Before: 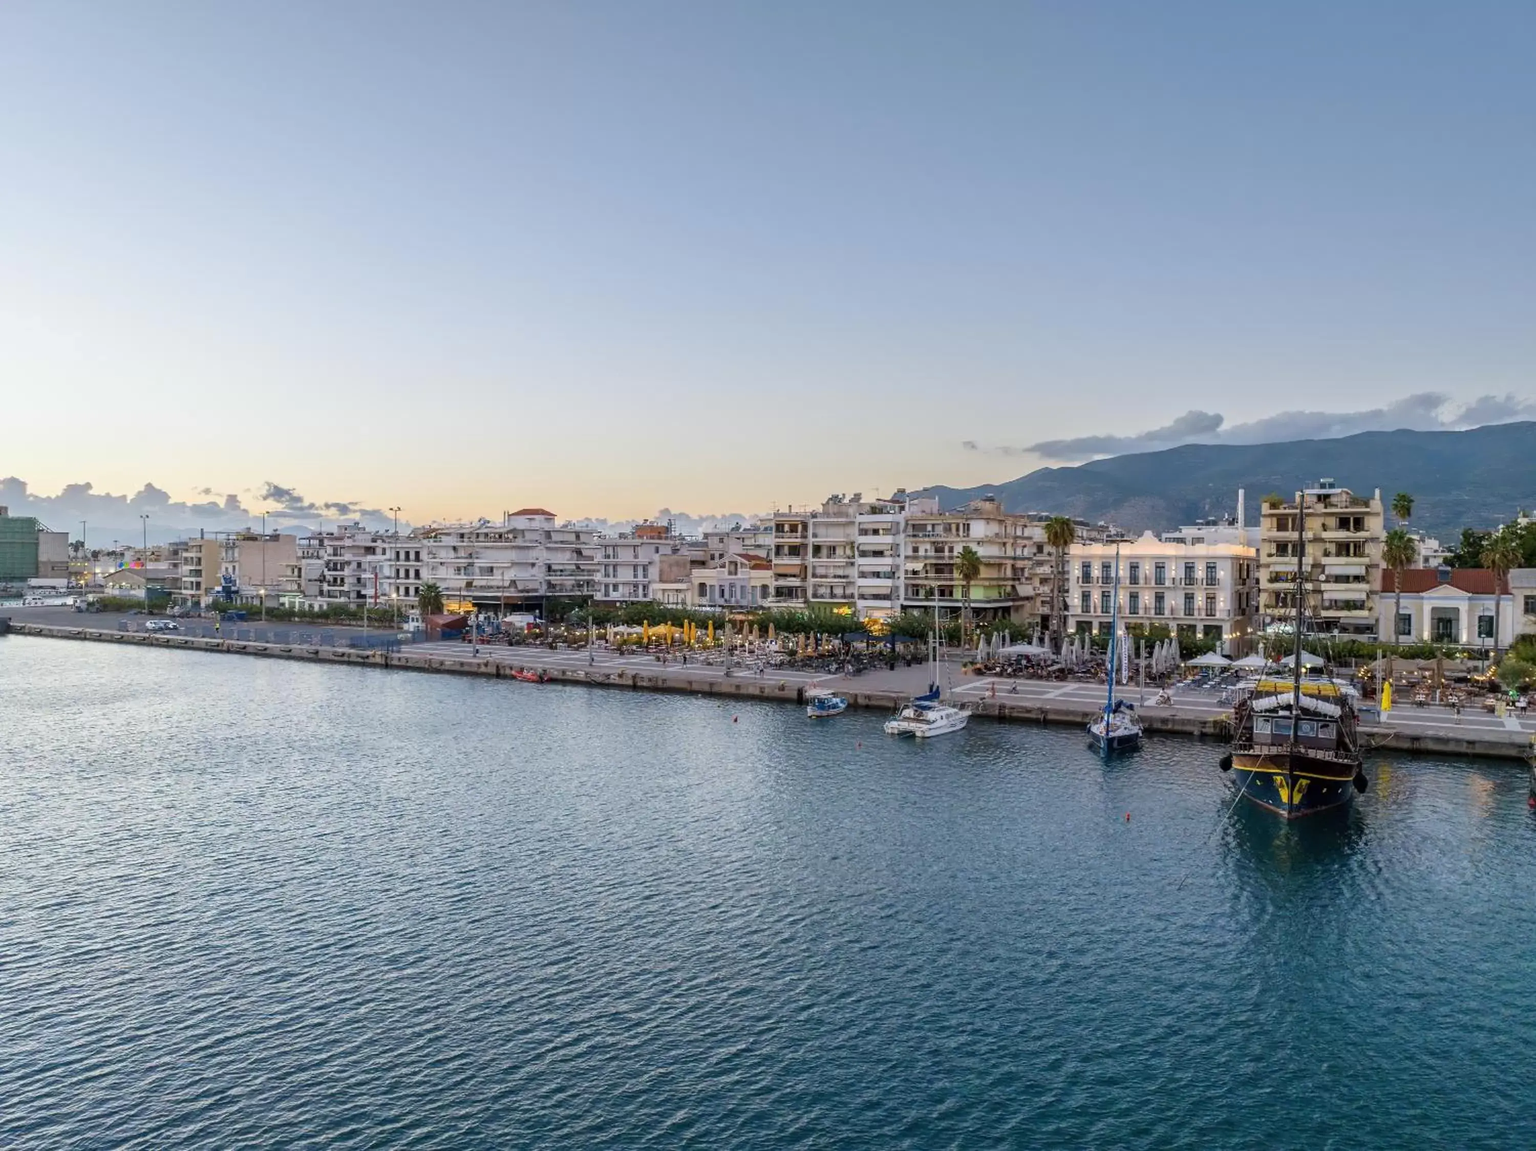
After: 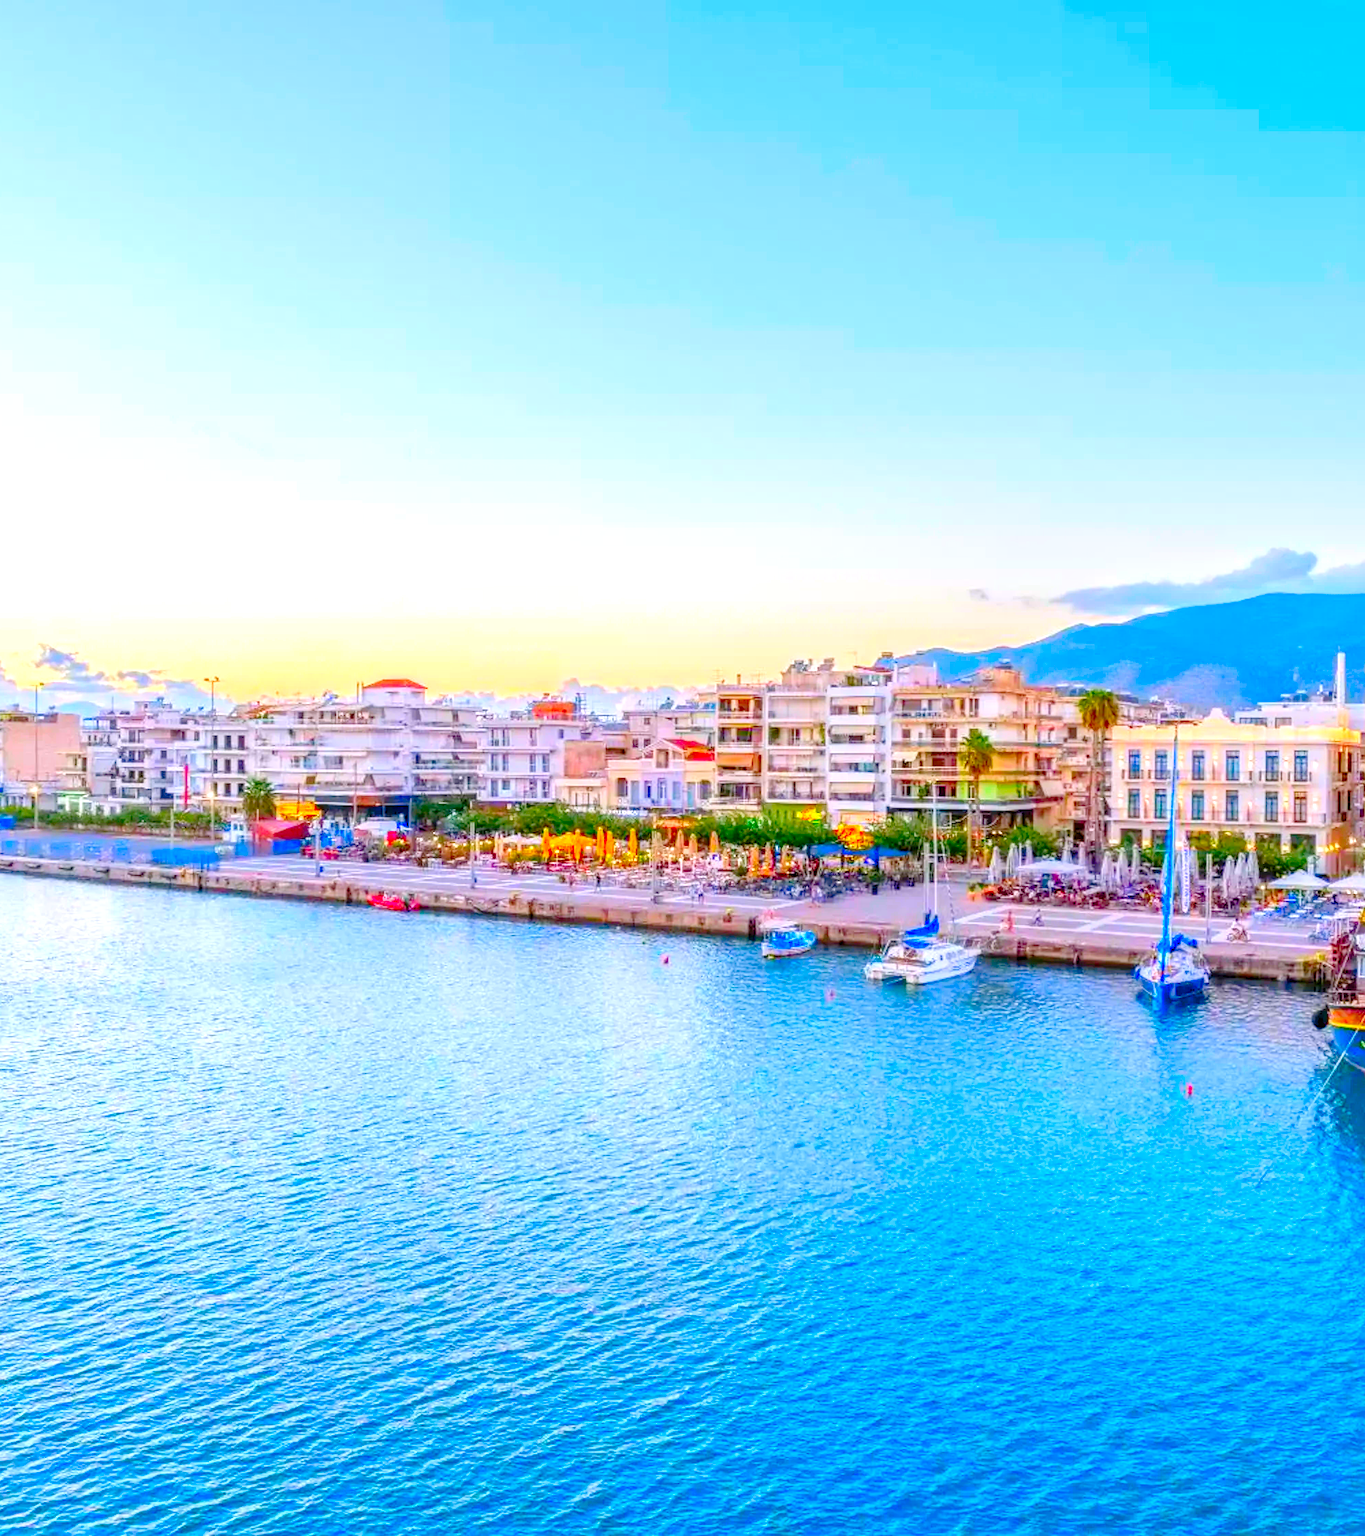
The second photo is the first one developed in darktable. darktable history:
color correction: highlights a* 1.55, highlights b* -1.83, saturation 2.43
levels: white 90.66%, levels [0.008, 0.318, 0.836]
crop and rotate: left 15.411%, right 17.96%
local contrast: on, module defaults
